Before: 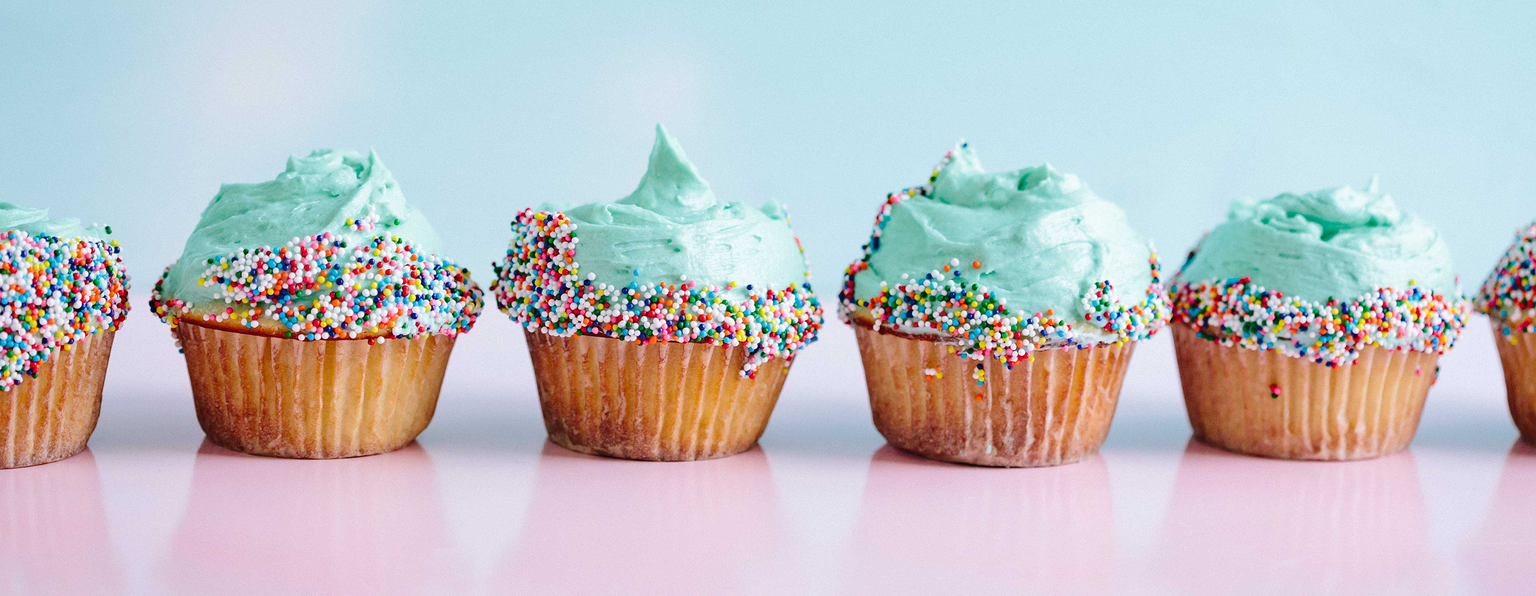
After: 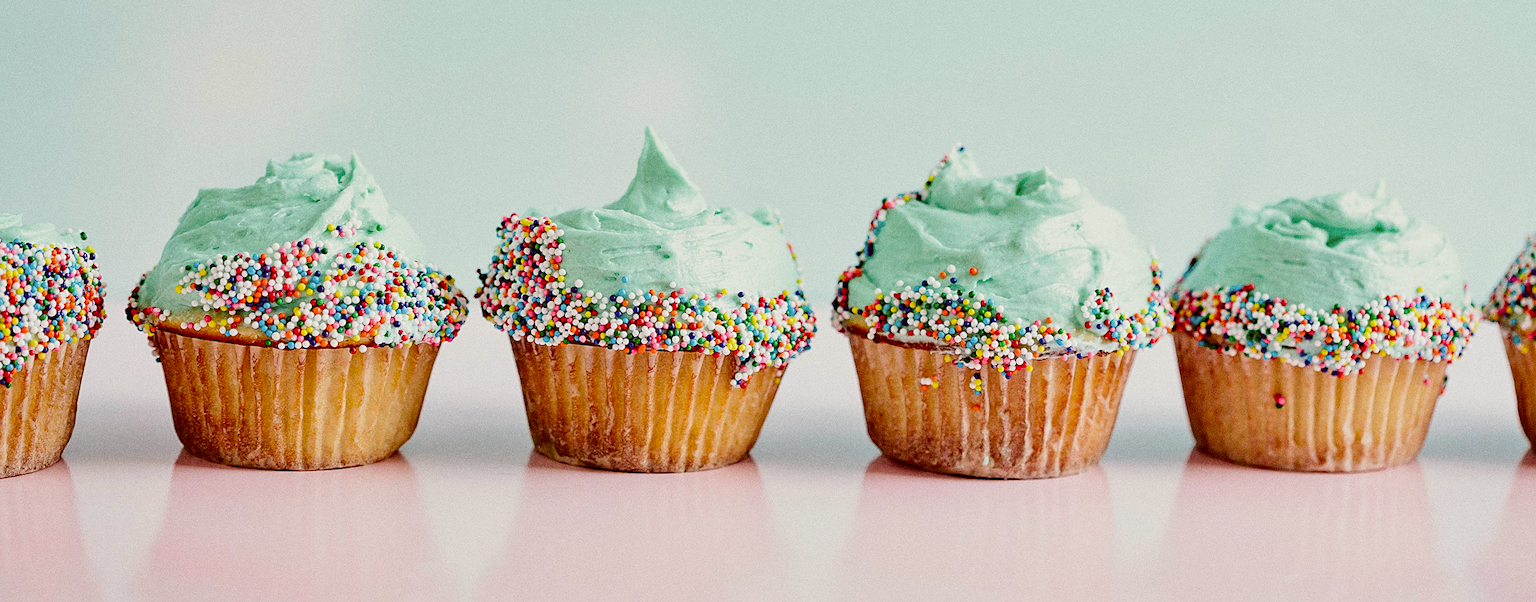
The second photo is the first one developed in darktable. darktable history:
sigmoid: contrast 1.22, skew 0.65
local contrast: highlights 100%, shadows 100%, detail 120%, midtone range 0.2
grain: coarseness 0.09 ISO
sharpen: on, module defaults
crop and rotate: left 1.774%, right 0.633%, bottom 1.28%
contrast equalizer: octaves 7, y [[0.6 ×6], [0.55 ×6], [0 ×6], [0 ×6], [0 ×6]], mix 0.3
color balance: lift [1.001, 1.007, 1, 0.993], gamma [1.023, 1.026, 1.01, 0.974], gain [0.964, 1.059, 1.073, 0.927]
